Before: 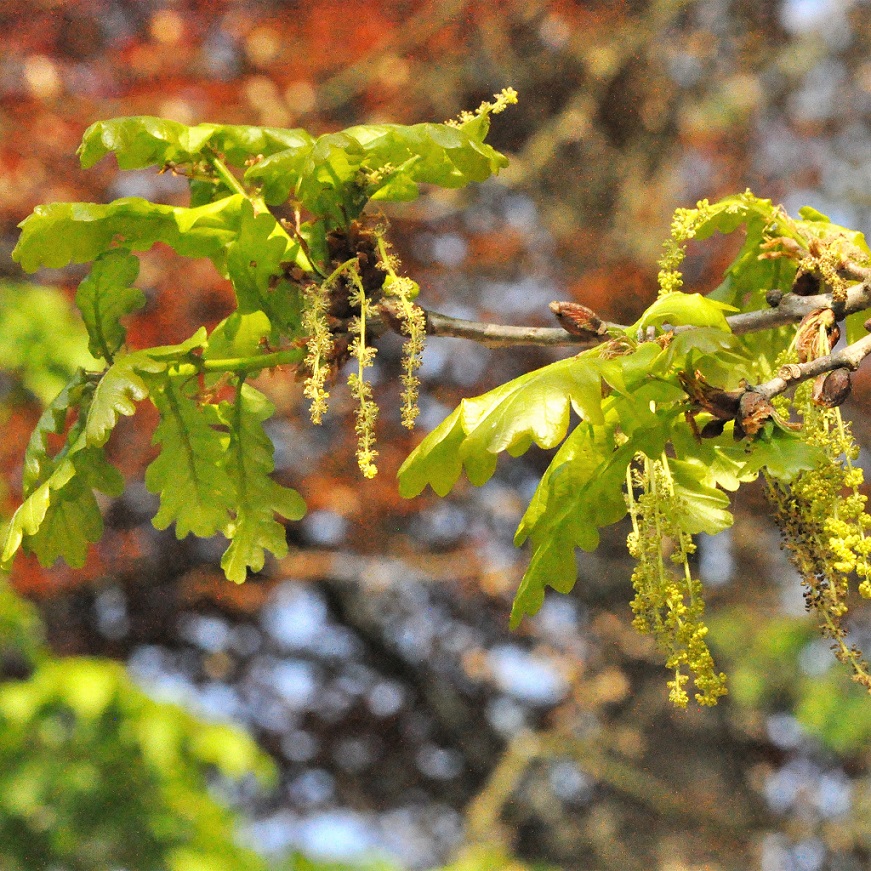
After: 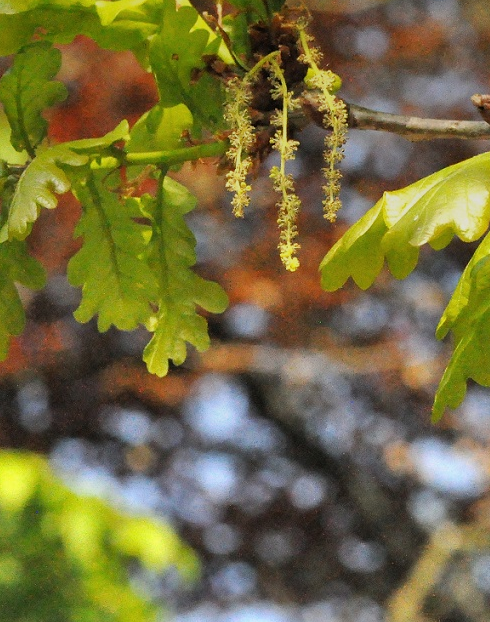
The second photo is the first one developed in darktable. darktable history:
crop: left 8.966%, top 23.852%, right 34.699%, bottom 4.703%
graduated density: on, module defaults
